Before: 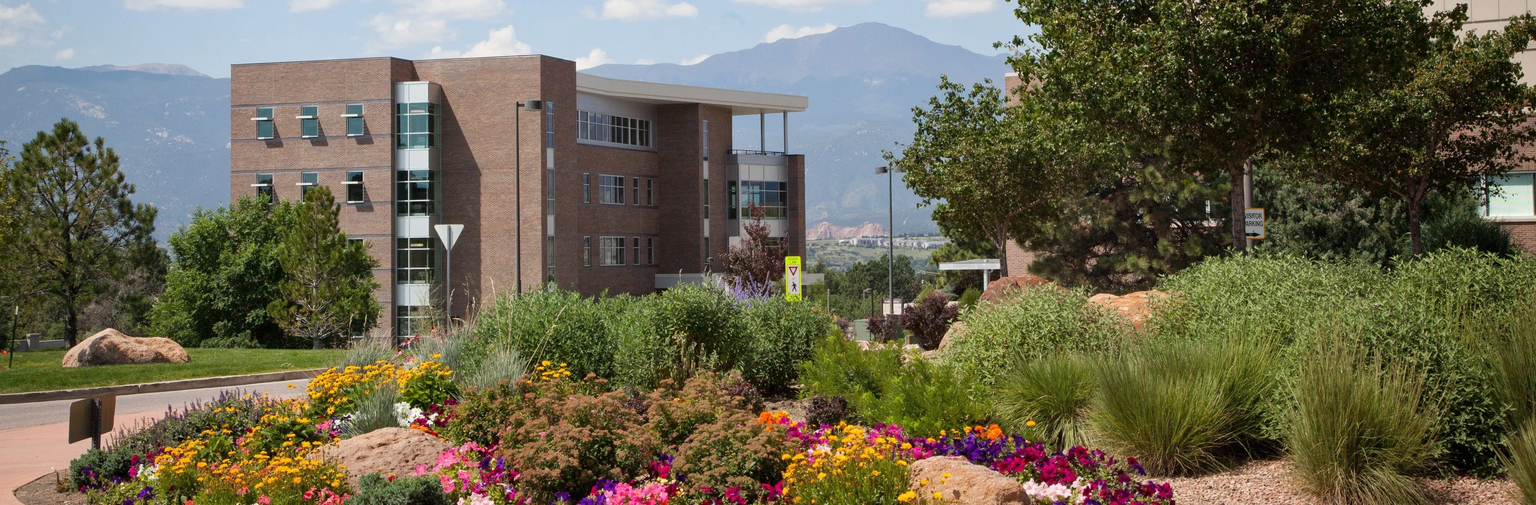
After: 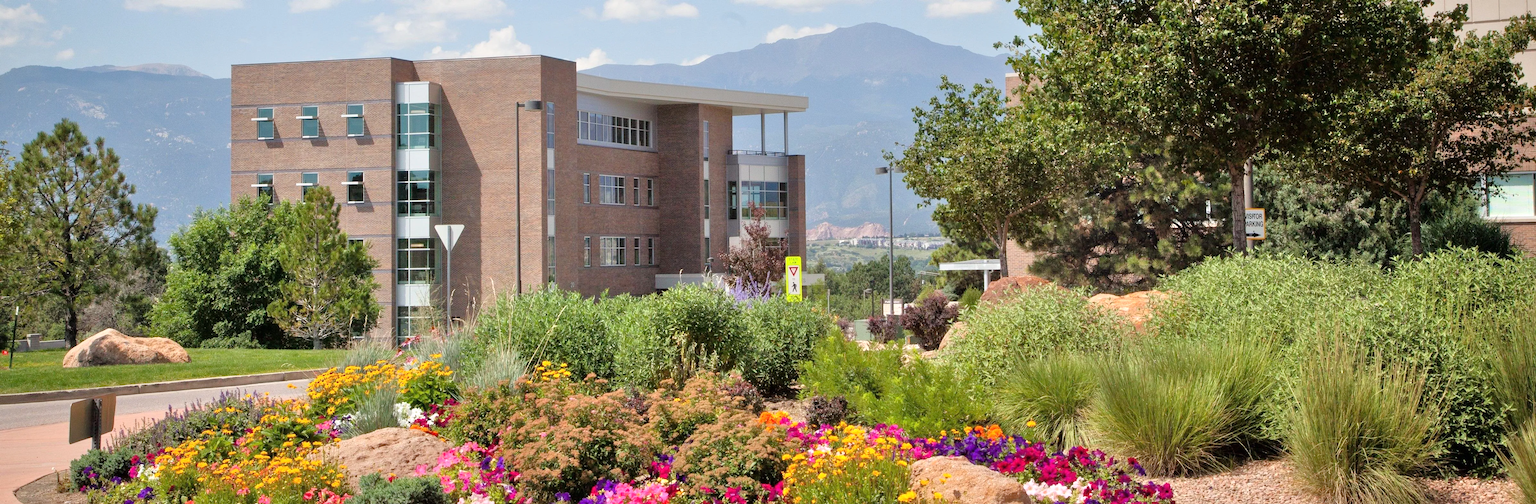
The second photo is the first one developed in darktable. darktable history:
tone equalizer: -7 EV 0.144 EV, -6 EV 0.623 EV, -5 EV 1.11 EV, -4 EV 1.3 EV, -3 EV 1.14 EV, -2 EV 0.6 EV, -1 EV 0.152 EV, mask exposure compensation -0.501 EV
